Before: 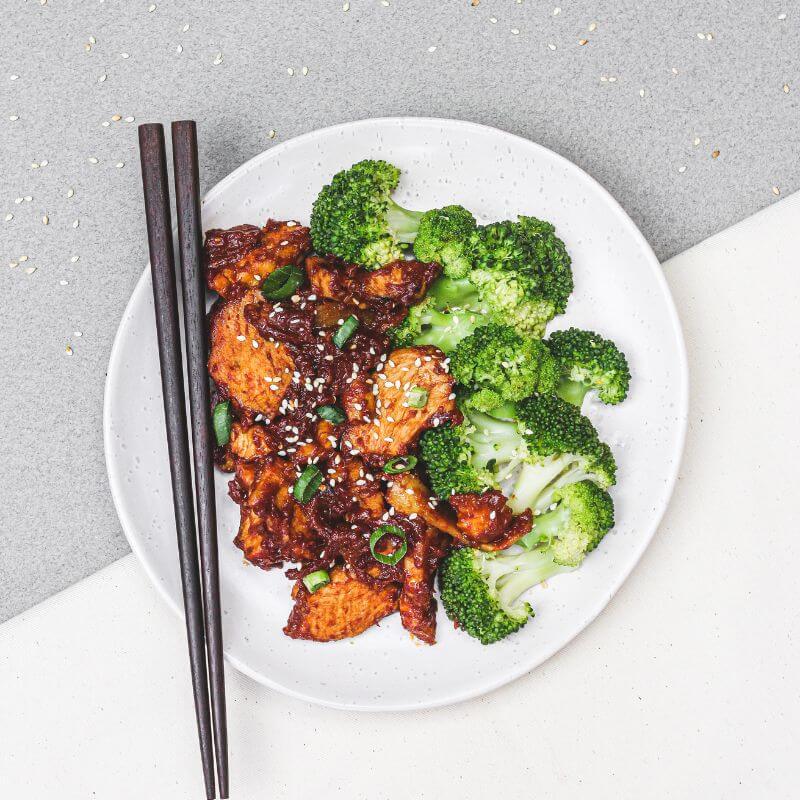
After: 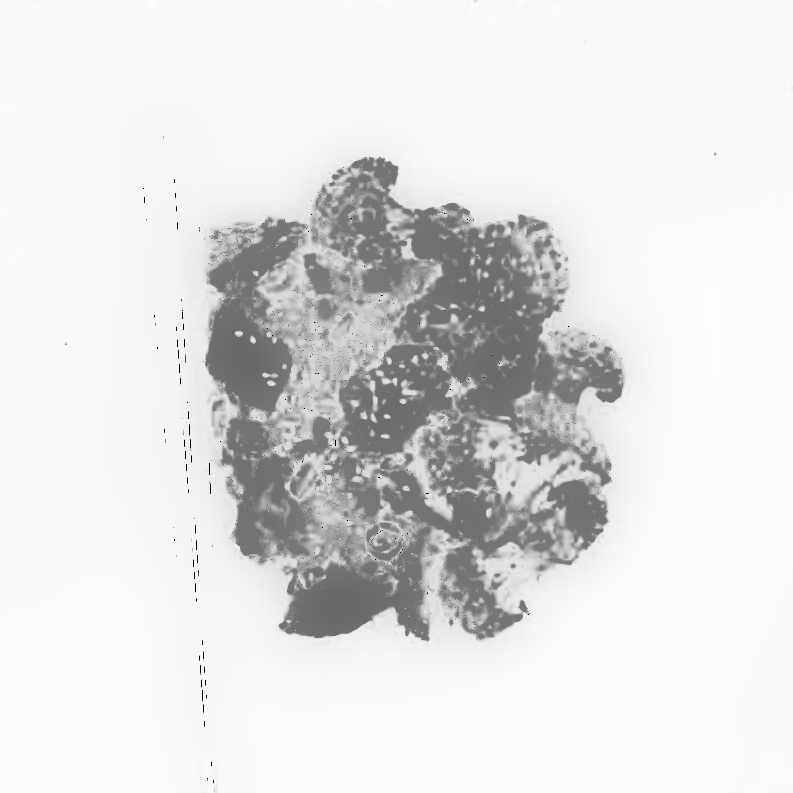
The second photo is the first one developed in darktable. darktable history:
exposure: exposure 8 EV, compensate highlight preservation false
fill light: on, module defaults
crop and rotate: angle -0.5°
monochrome: a -6.99, b 35.61, size 1.4
